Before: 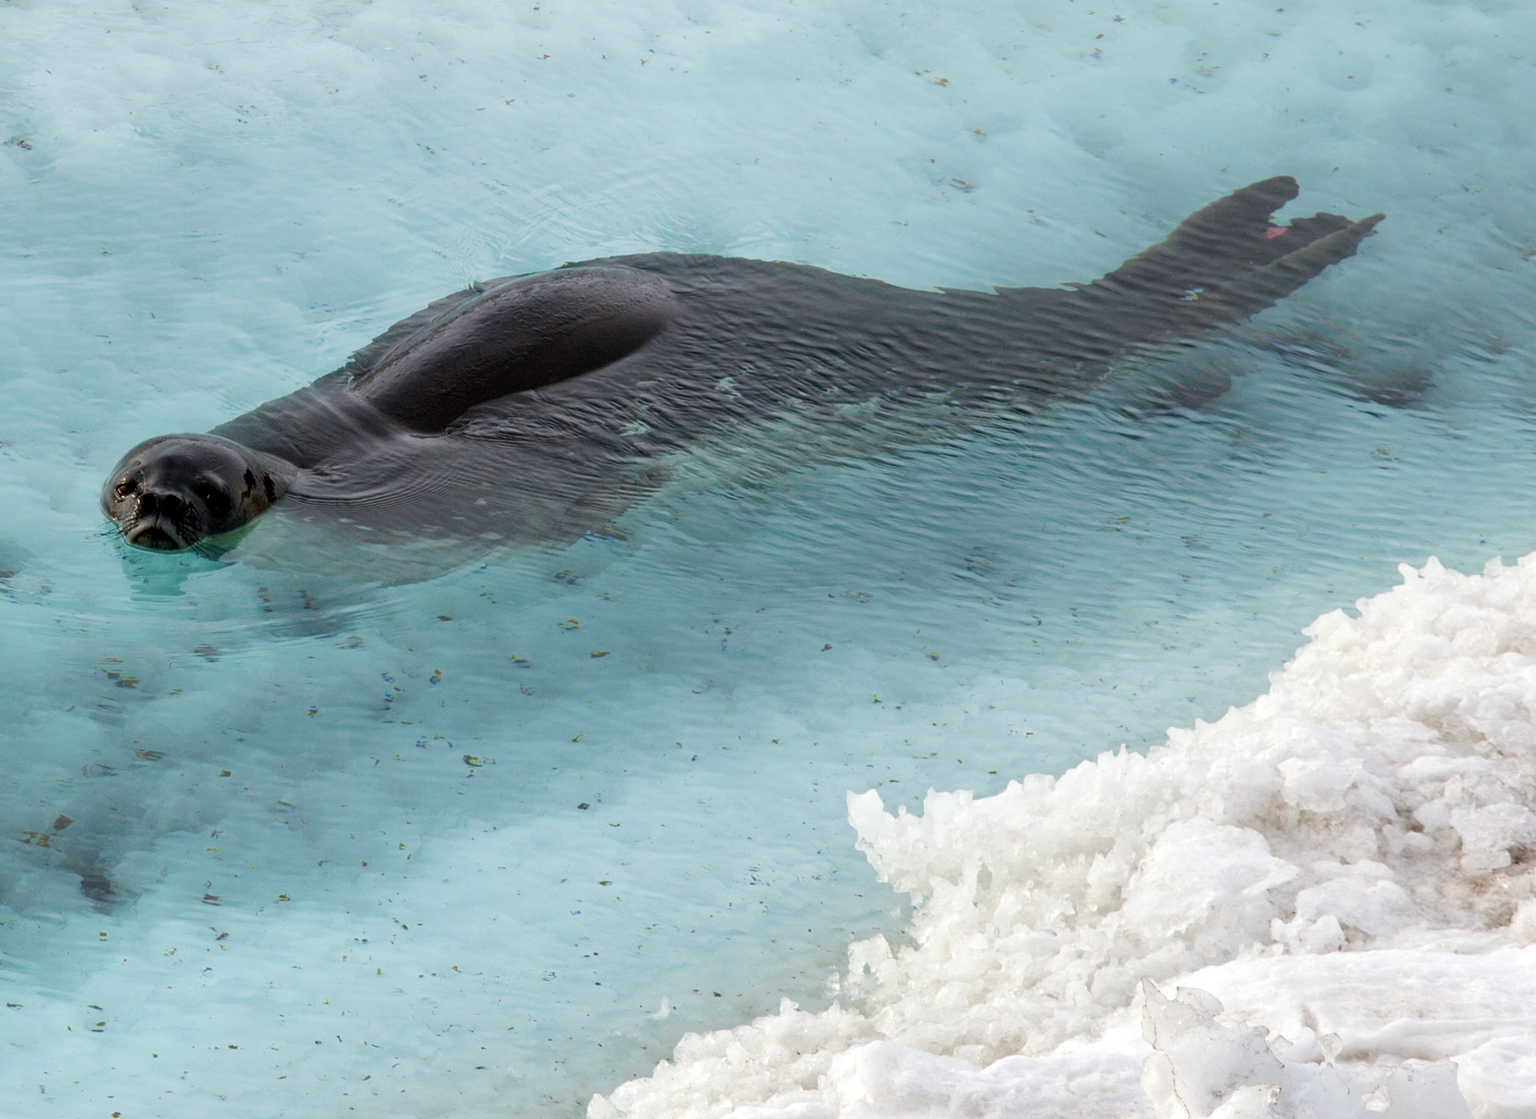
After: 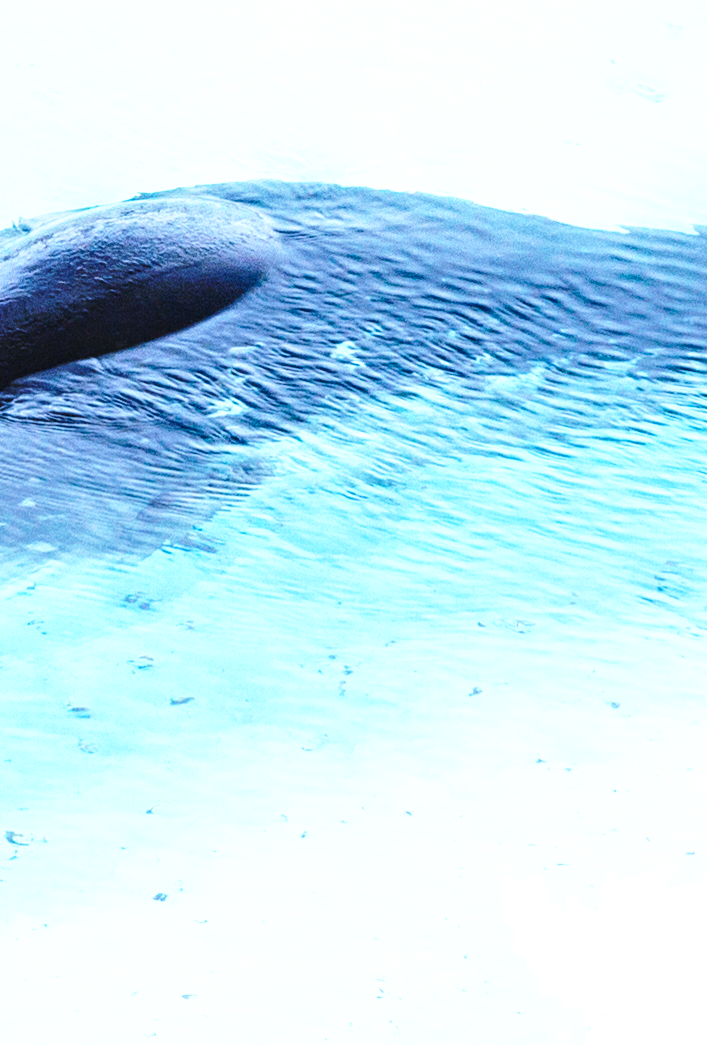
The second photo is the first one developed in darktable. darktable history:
local contrast: on, module defaults
contrast brightness saturation: saturation -0.066
exposure: black level correction 0, exposure 1.001 EV, compensate highlight preservation false
crop and rotate: left 29.961%, top 10.161%, right 34.481%, bottom 17.68%
color calibration: illuminant as shot in camera, x 0.441, y 0.412, temperature 2906.17 K
base curve: curves: ch0 [(0, 0) (0.032, 0.037) (0.105, 0.228) (0.435, 0.76) (0.856, 0.983) (1, 1)], preserve colors none
tone equalizer: -8 EV -0.716 EV, -7 EV -0.738 EV, -6 EV -0.626 EV, -5 EV -0.371 EV, -3 EV 0.397 EV, -2 EV 0.6 EV, -1 EV 0.687 EV, +0 EV 0.779 EV, smoothing diameter 2.22%, edges refinement/feathering 23.02, mask exposure compensation -1.57 EV, filter diffusion 5
